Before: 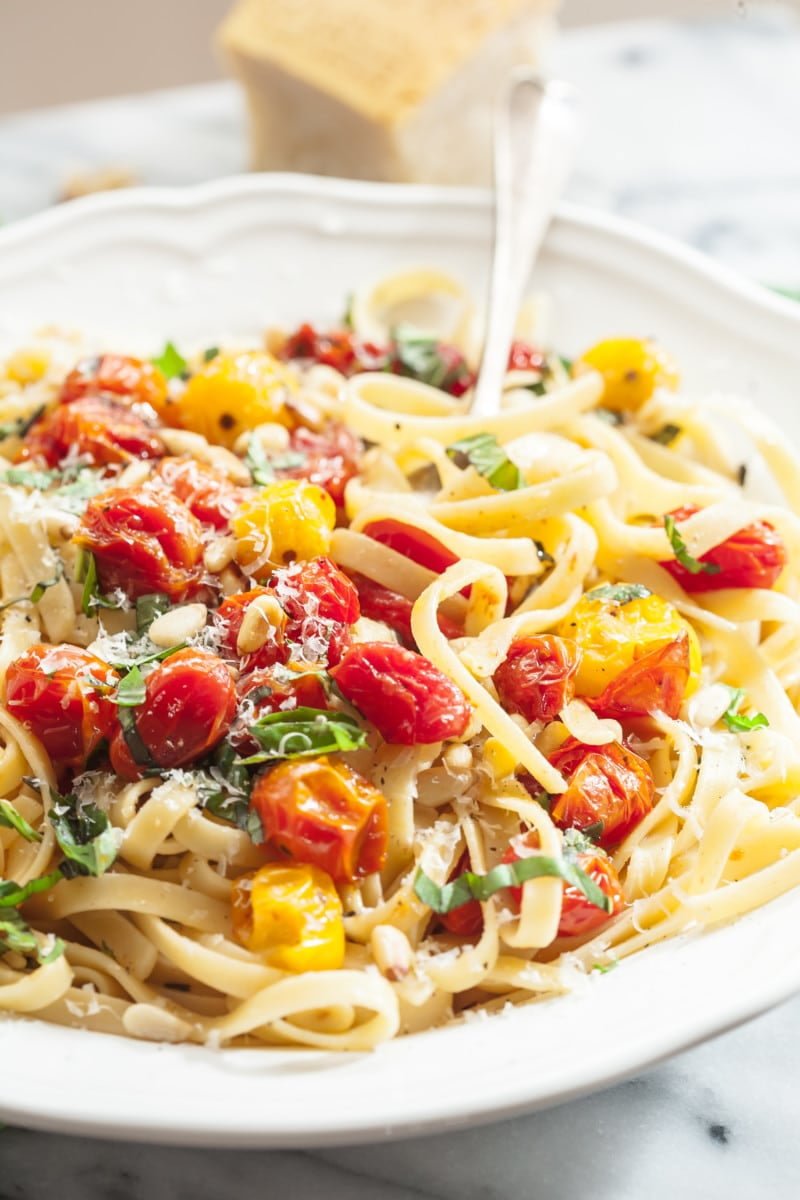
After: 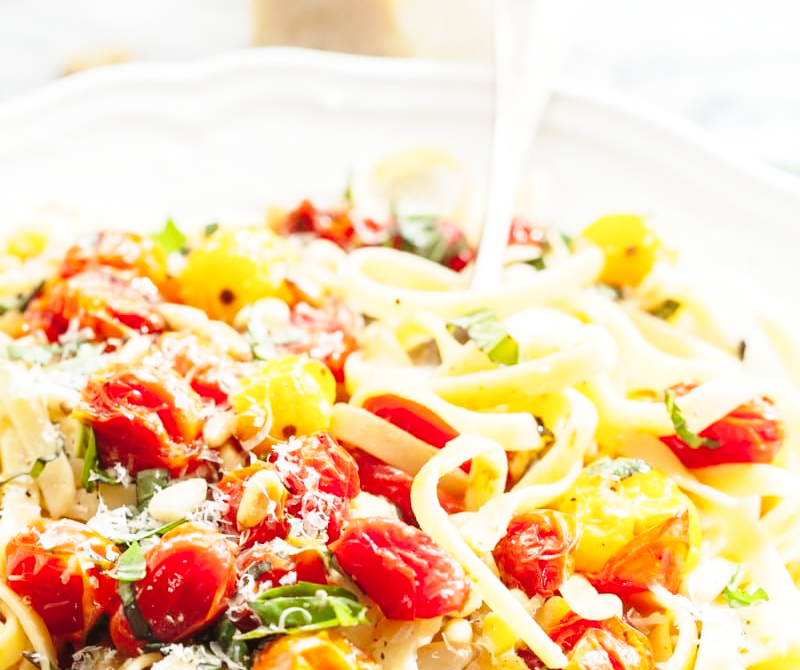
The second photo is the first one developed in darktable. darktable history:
base curve: curves: ch0 [(0, 0) (0.028, 0.03) (0.121, 0.232) (0.46, 0.748) (0.859, 0.968) (1, 1)], preserve colors none
crop and rotate: top 10.492%, bottom 33.625%
